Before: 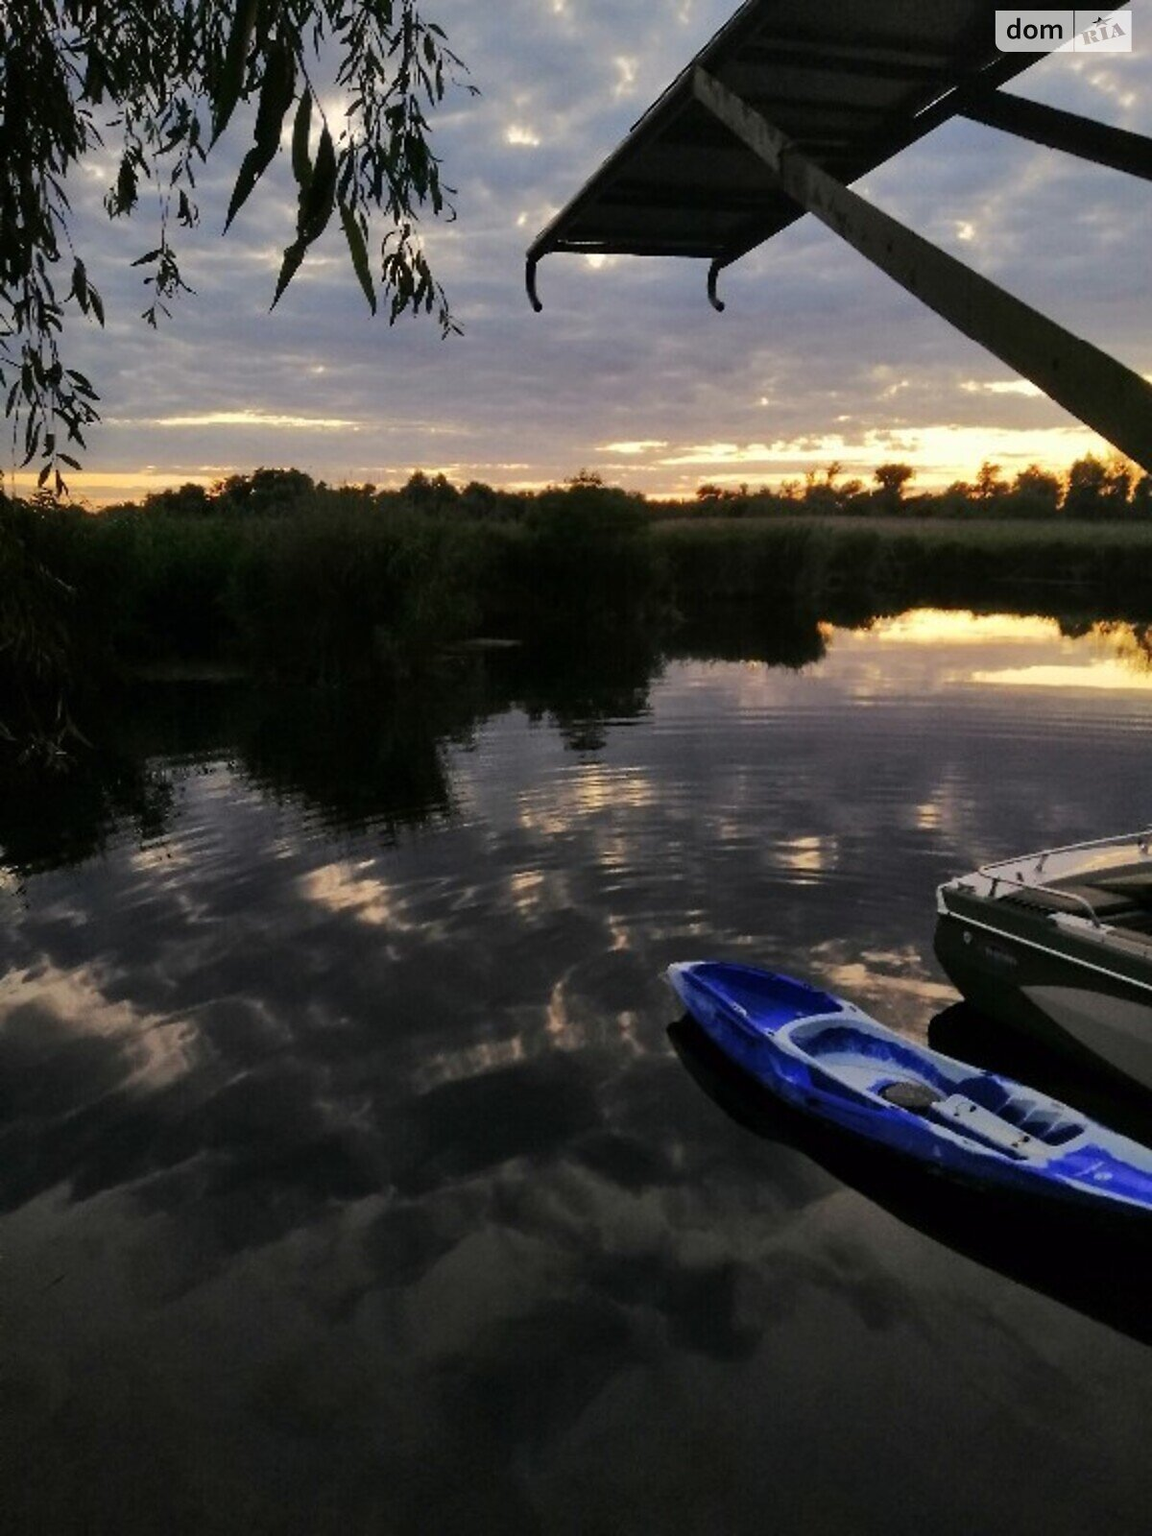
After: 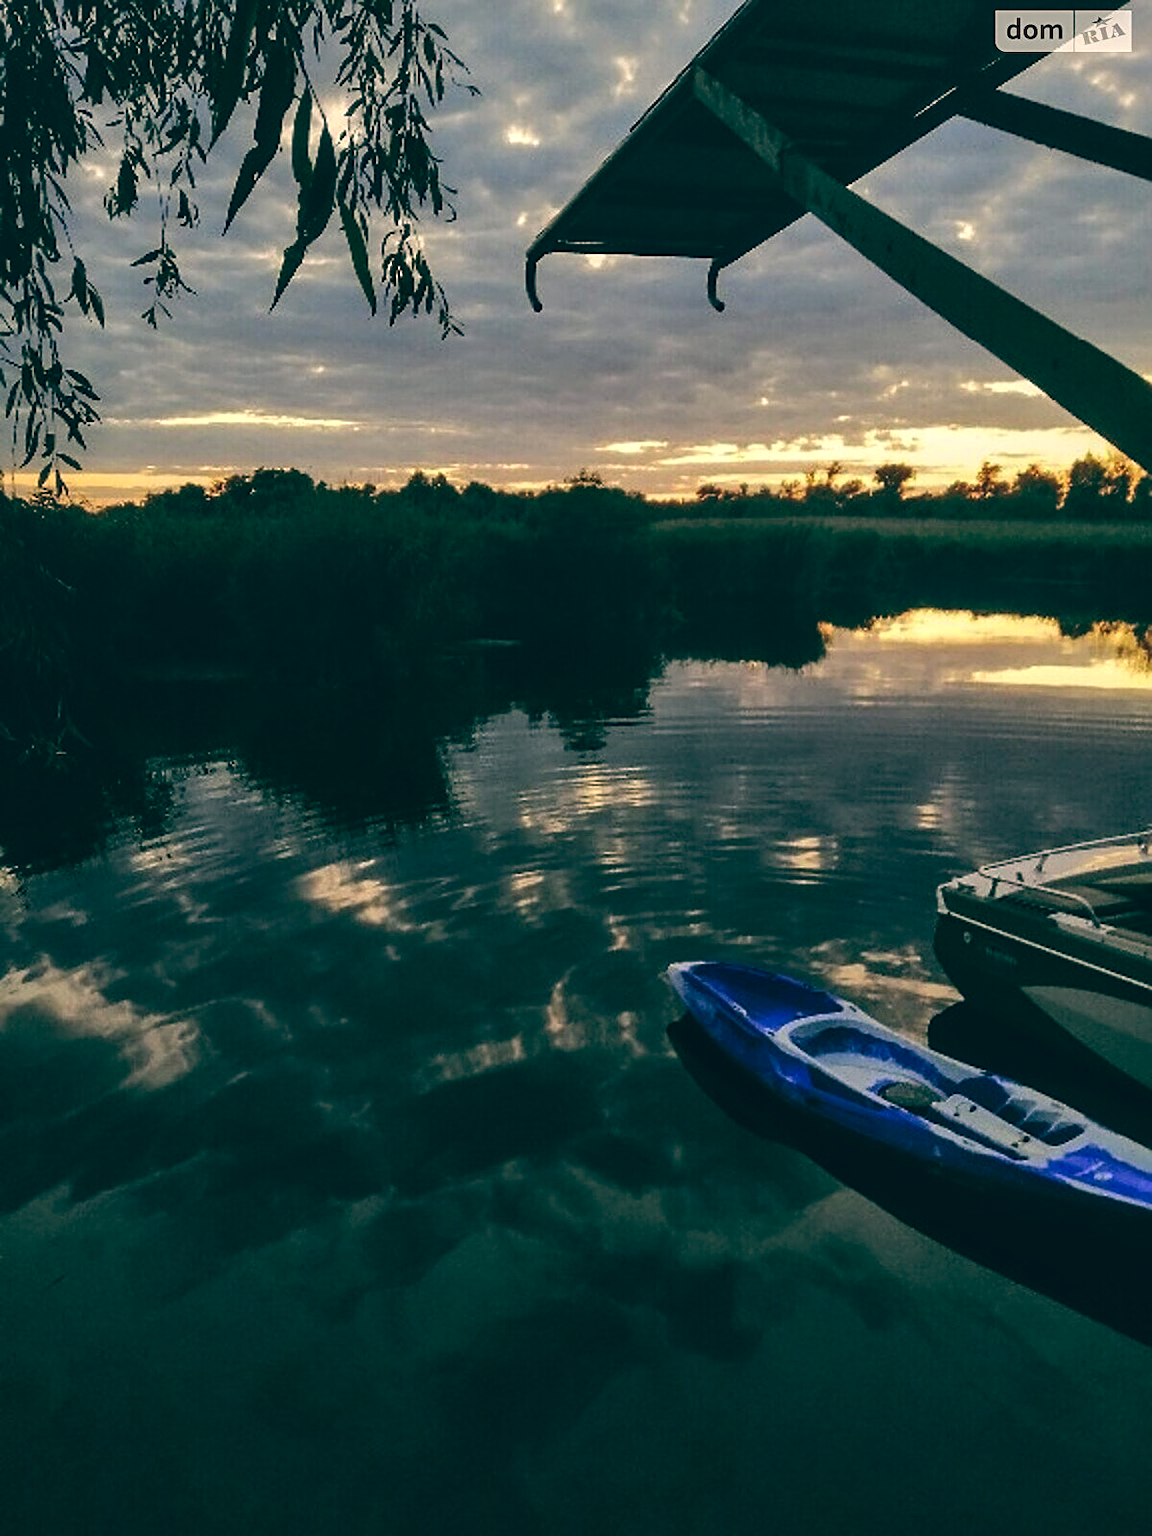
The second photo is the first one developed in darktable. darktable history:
local contrast: on, module defaults
color balance: lift [1.005, 0.99, 1.007, 1.01], gamma [1, 0.979, 1.011, 1.021], gain [0.923, 1.098, 1.025, 0.902], input saturation 90.45%, contrast 7.73%, output saturation 105.91%
sharpen: on, module defaults
